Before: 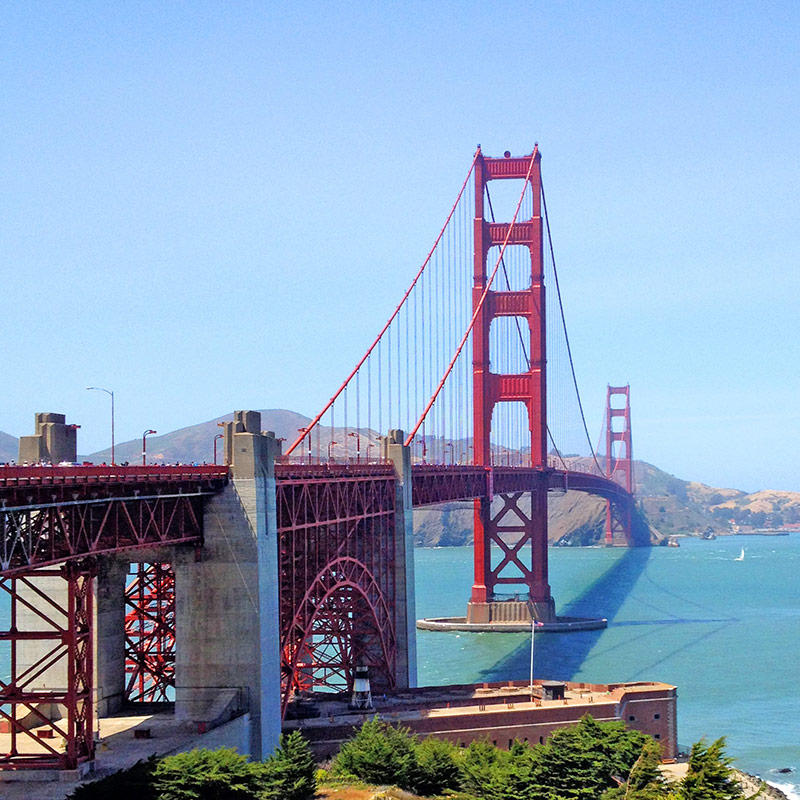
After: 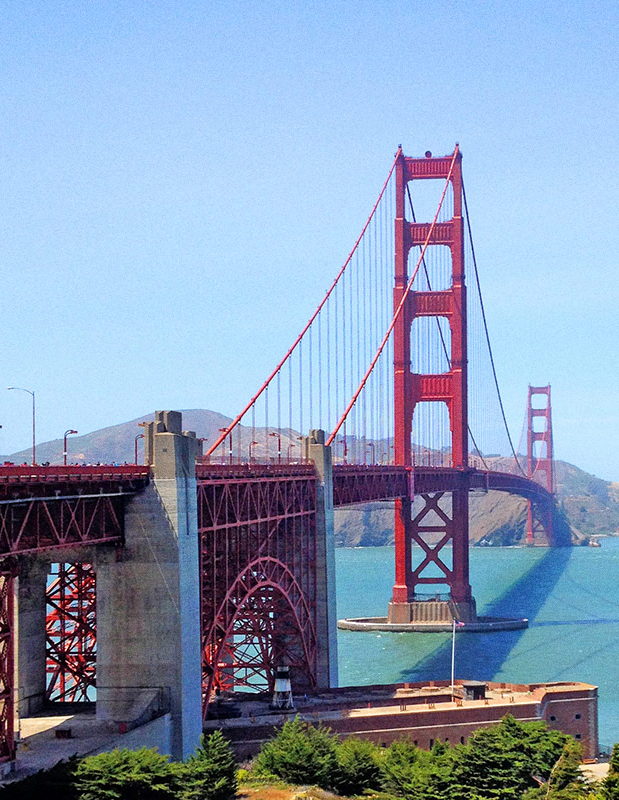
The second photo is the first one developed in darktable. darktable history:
crop: left 9.88%, right 12.664%
grain: on, module defaults
